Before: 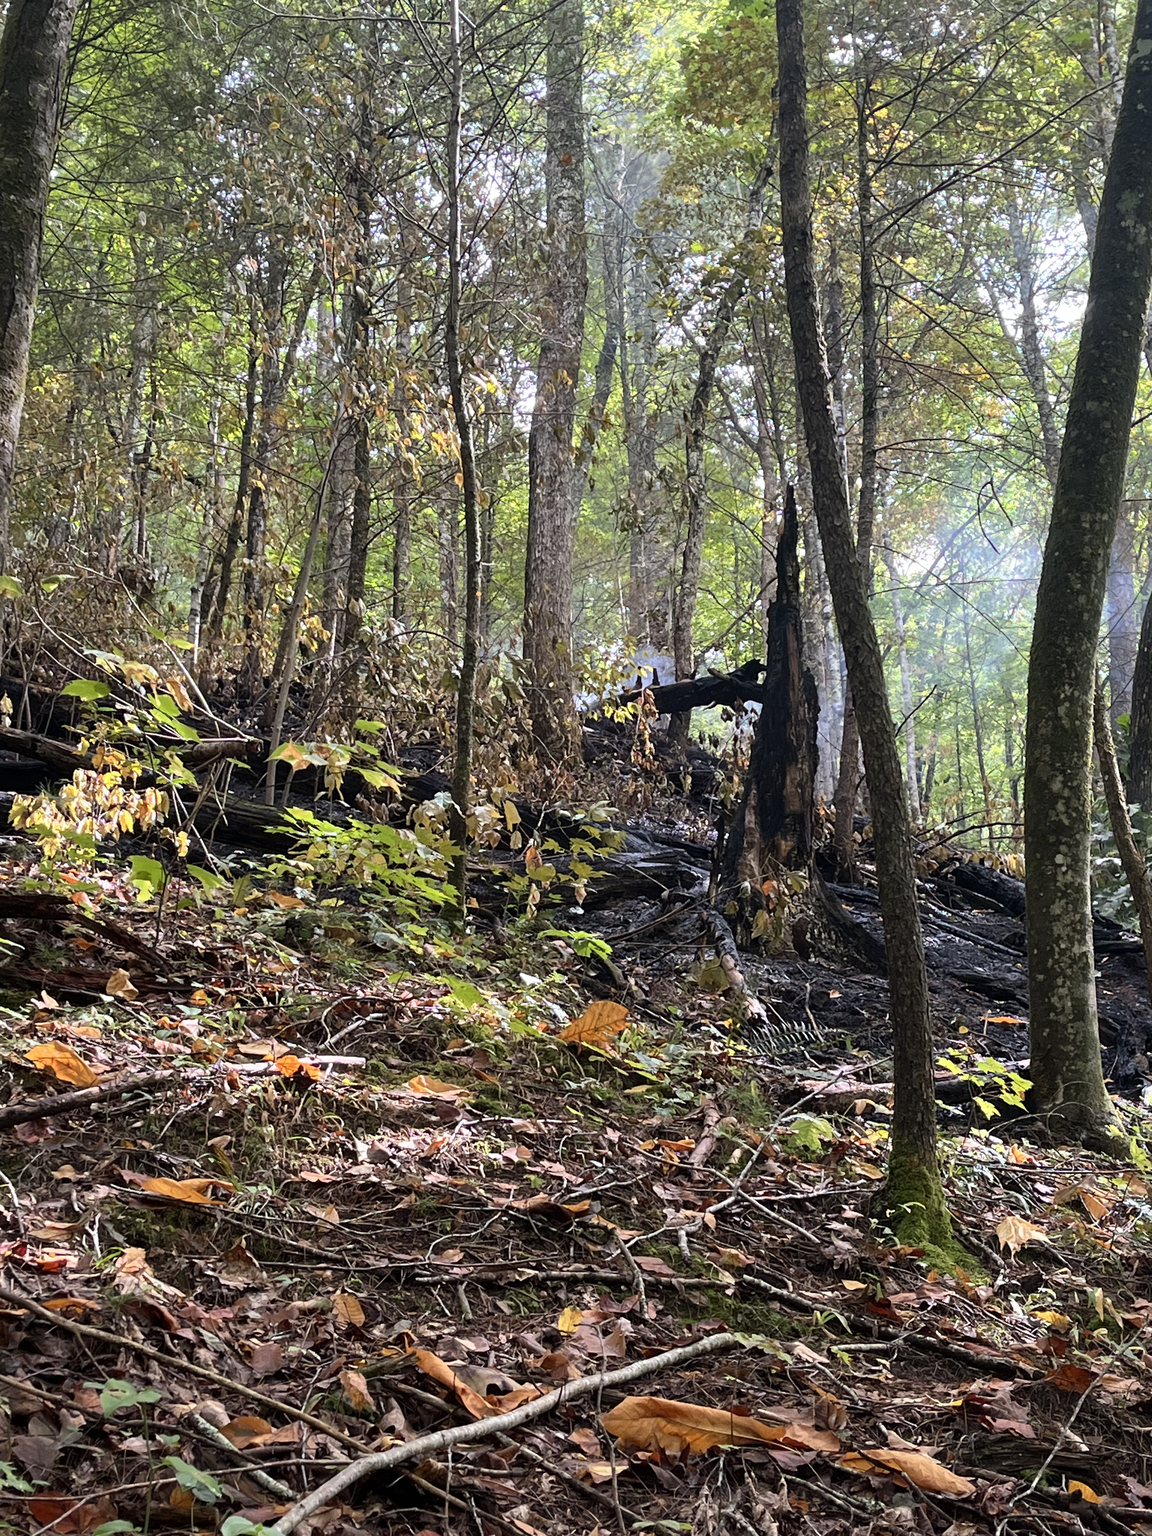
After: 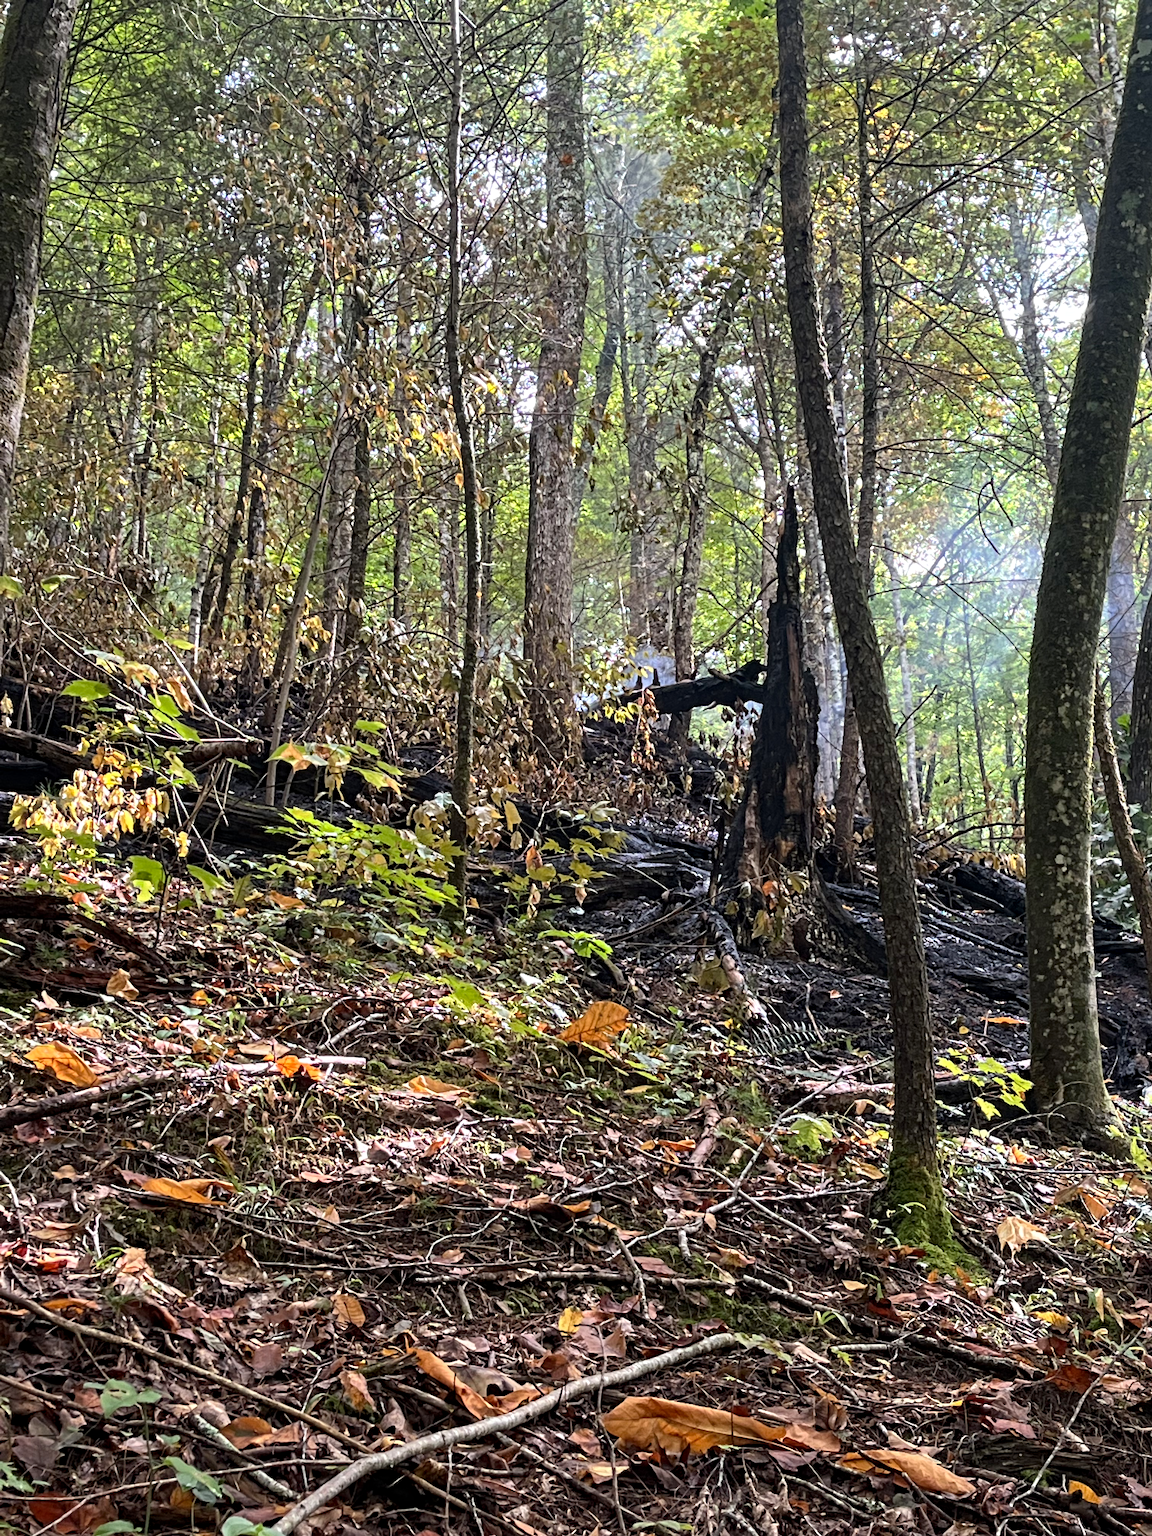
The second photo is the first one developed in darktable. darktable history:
contrast equalizer: octaves 7, y [[0.5, 0.5, 0.501, 0.63, 0.504, 0.5], [0.5 ×6], [0.5 ×6], [0 ×6], [0 ×6]]
